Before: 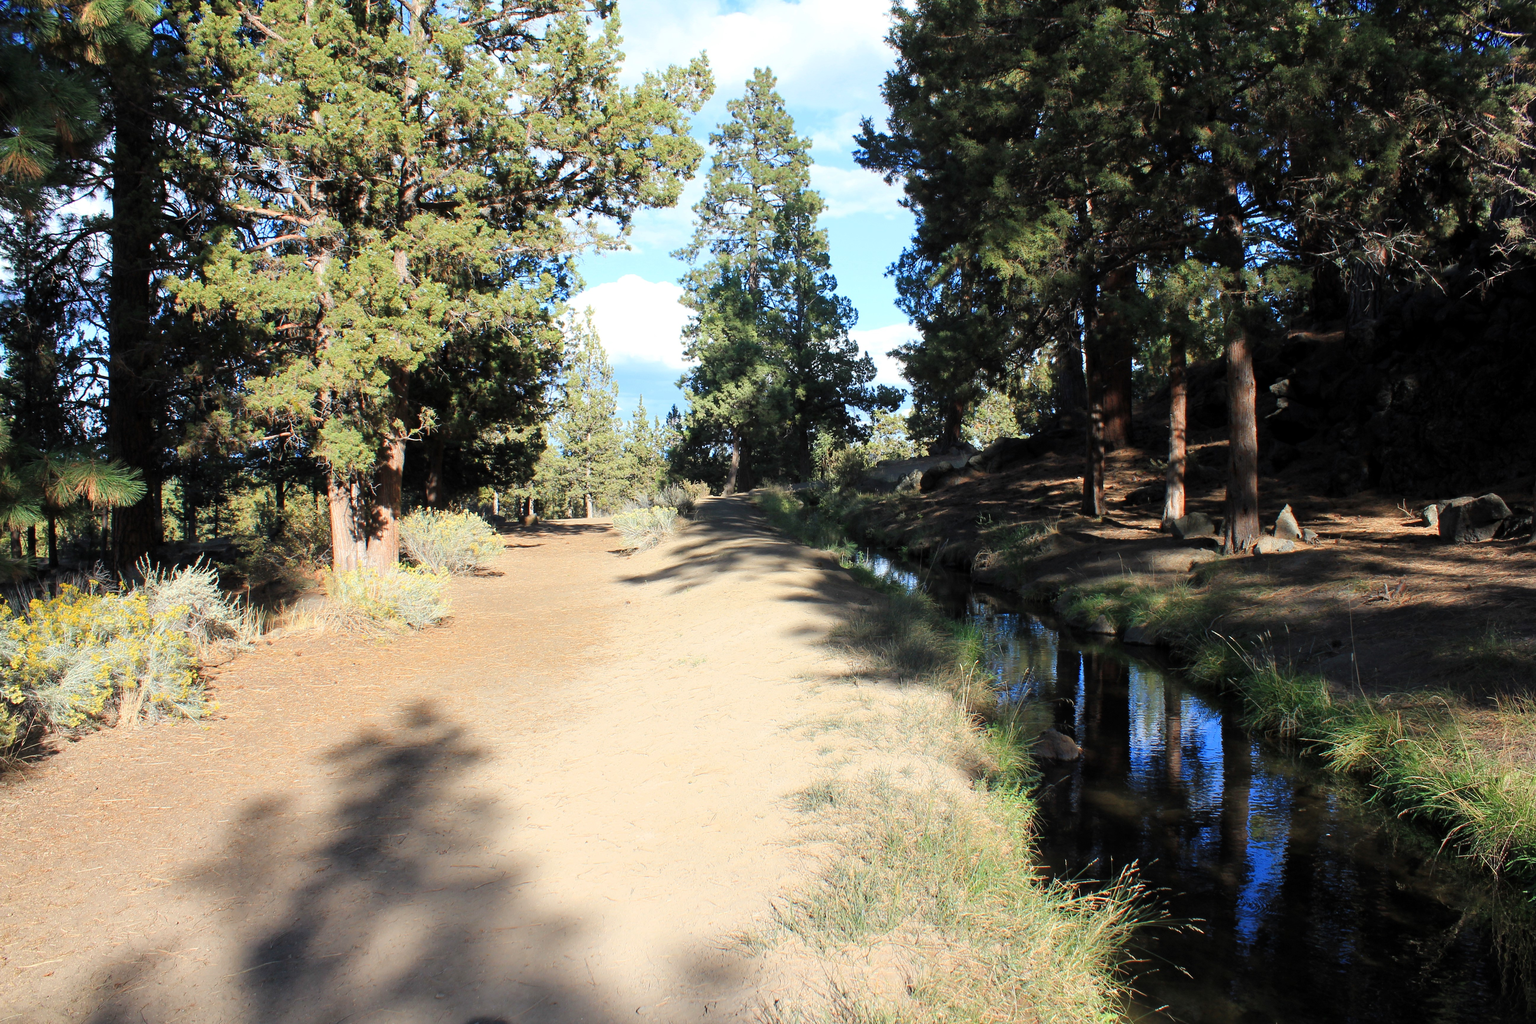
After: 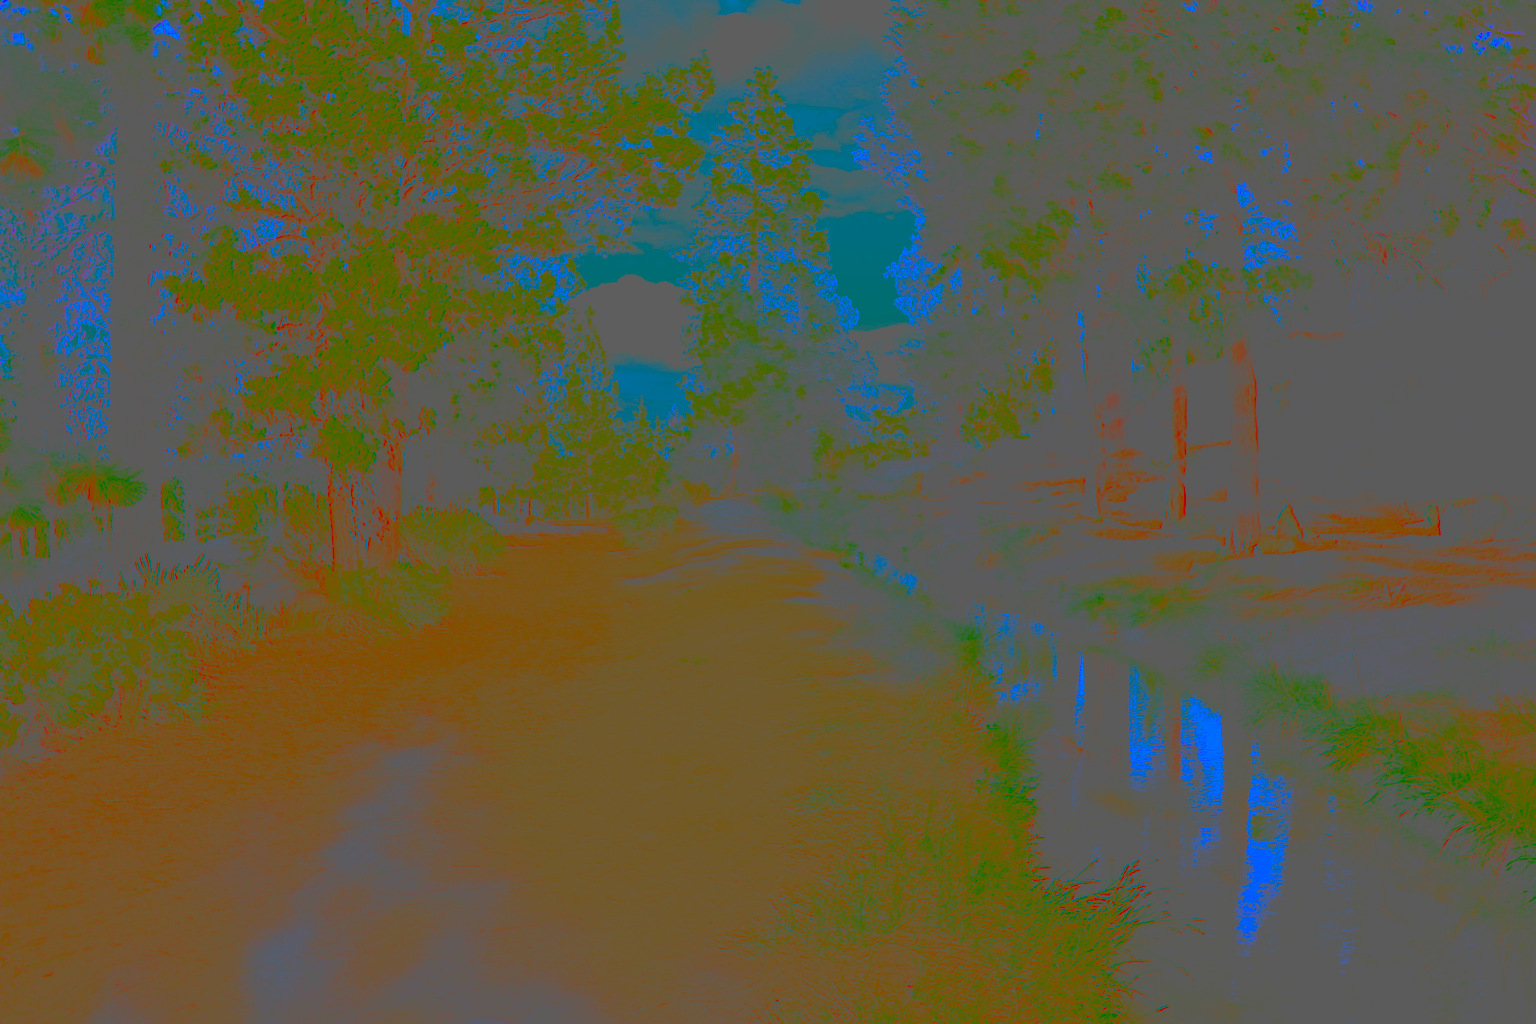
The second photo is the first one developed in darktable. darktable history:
sharpen: on, module defaults
contrast brightness saturation: contrast -0.987, brightness -0.167, saturation 0.736
color zones: curves: ch0 [(0.068, 0.464) (0.25, 0.5) (0.48, 0.508) (0.75, 0.536) (0.886, 0.476) (0.967, 0.456)]; ch1 [(0.066, 0.456) (0.25, 0.5) (0.616, 0.508) (0.746, 0.56) (0.934, 0.444)]
shadows and highlights: shadows -25.7, highlights 48.55, soften with gaussian
